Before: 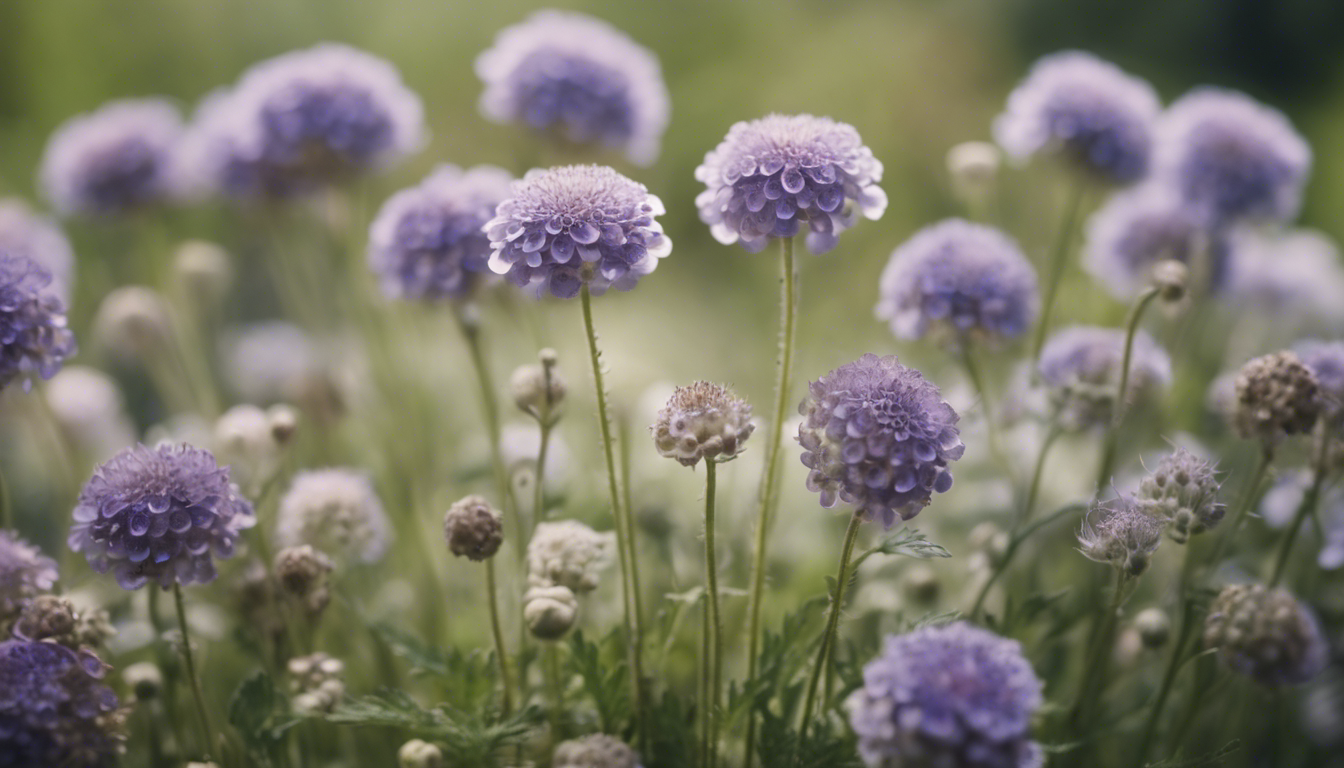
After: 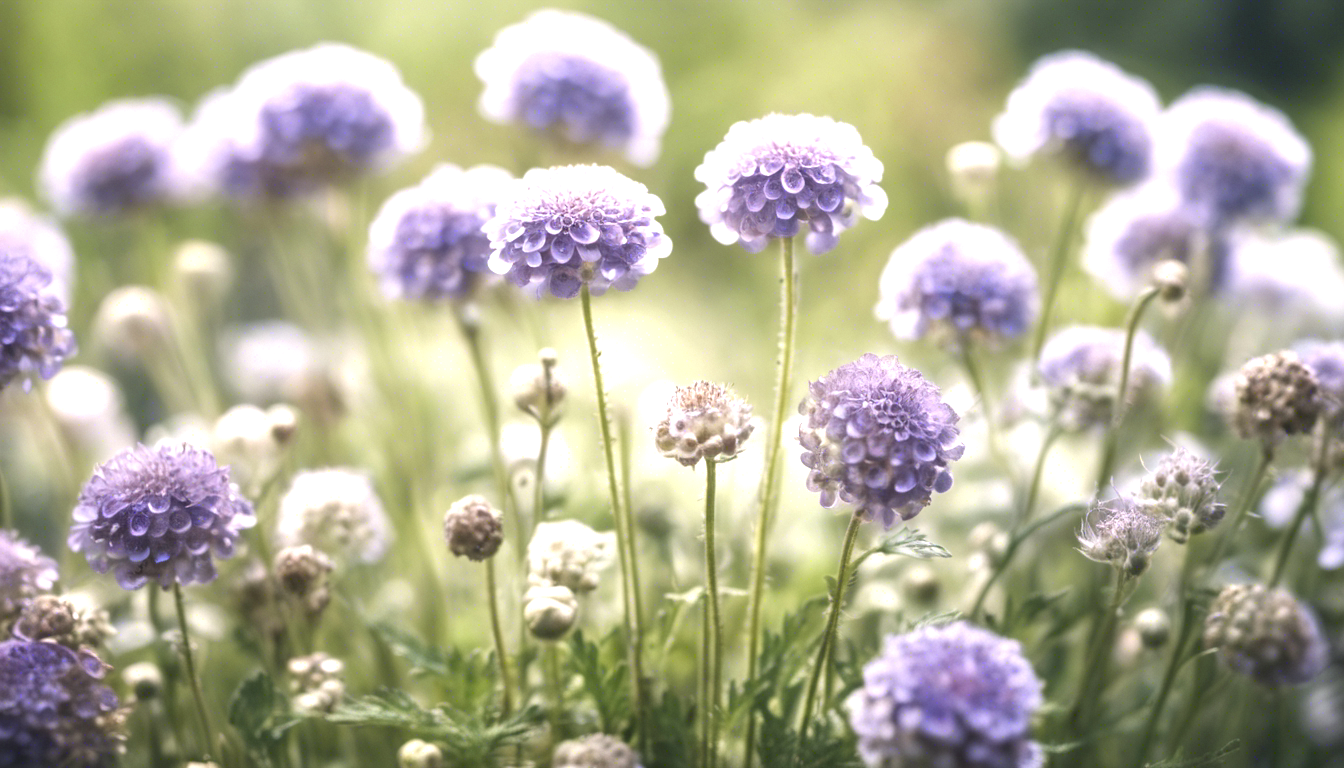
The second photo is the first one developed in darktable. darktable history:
local contrast: on, module defaults
exposure: black level correction 0, exposure 1.2 EV, compensate exposure bias true, compensate highlight preservation false
